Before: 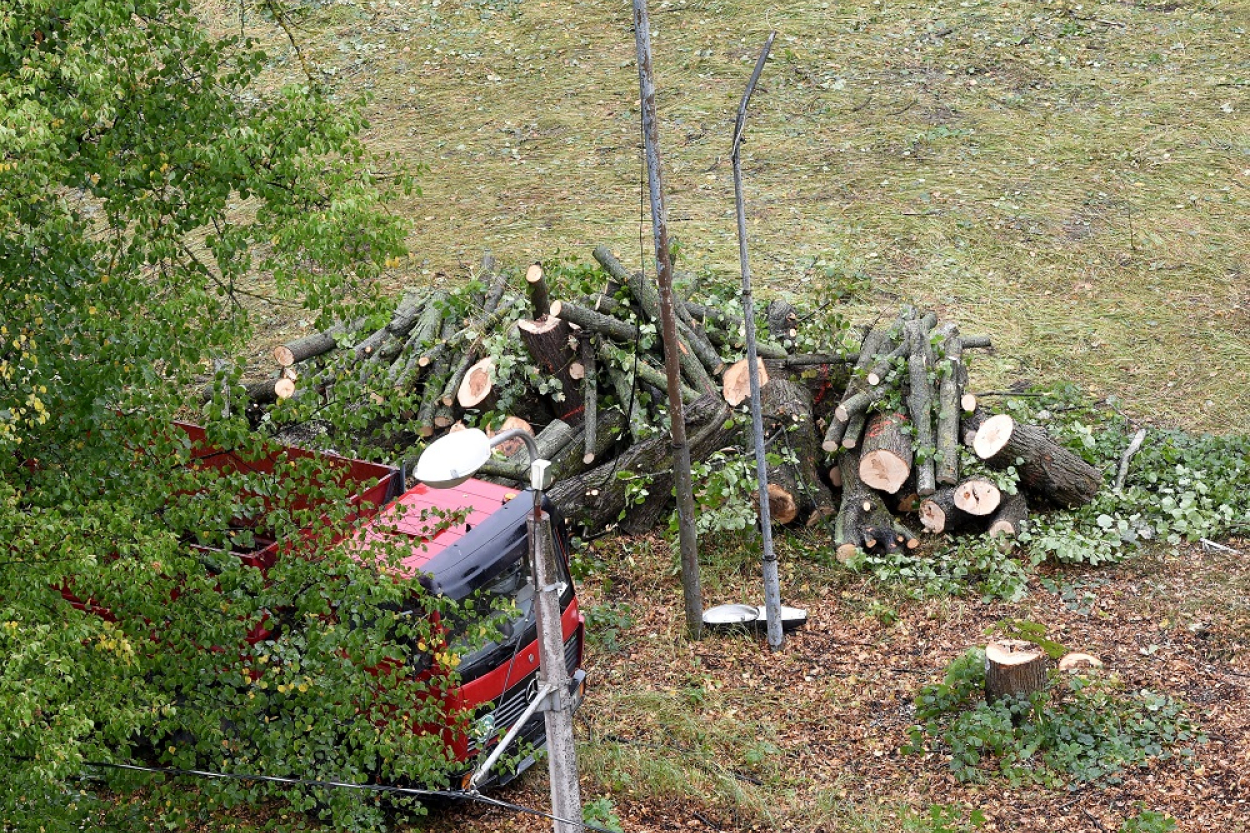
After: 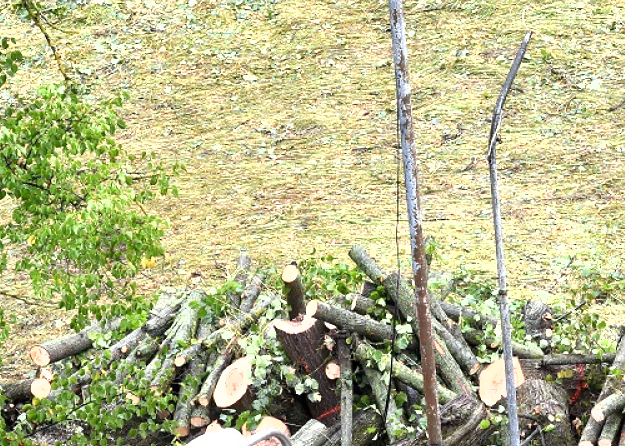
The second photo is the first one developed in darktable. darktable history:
exposure: exposure 0.999 EV, compensate highlight preservation false
shadows and highlights: shadows 29.61, highlights -30.47, low approximation 0.01, soften with gaussian
crop: left 19.556%, right 30.401%, bottom 46.458%
